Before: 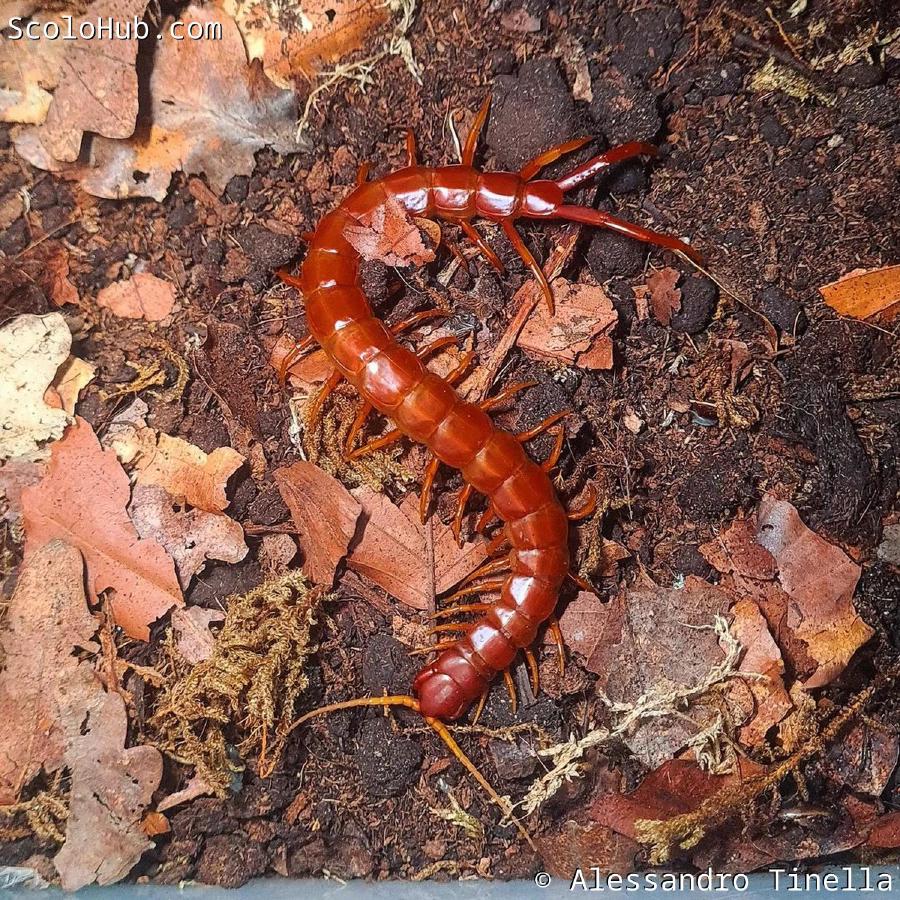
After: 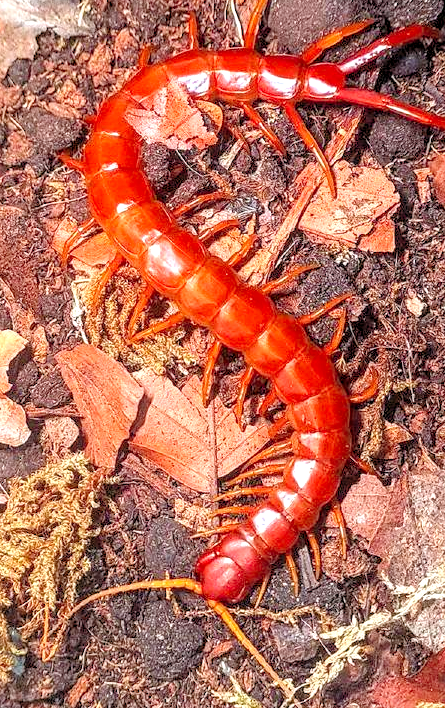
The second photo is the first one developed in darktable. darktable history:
crop and rotate: angle 0.017°, left 24.24%, top 13.019%, right 26.284%, bottom 8.233%
local contrast: on, module defaults
levels: levels [0.036, 0.364, 0.827]
